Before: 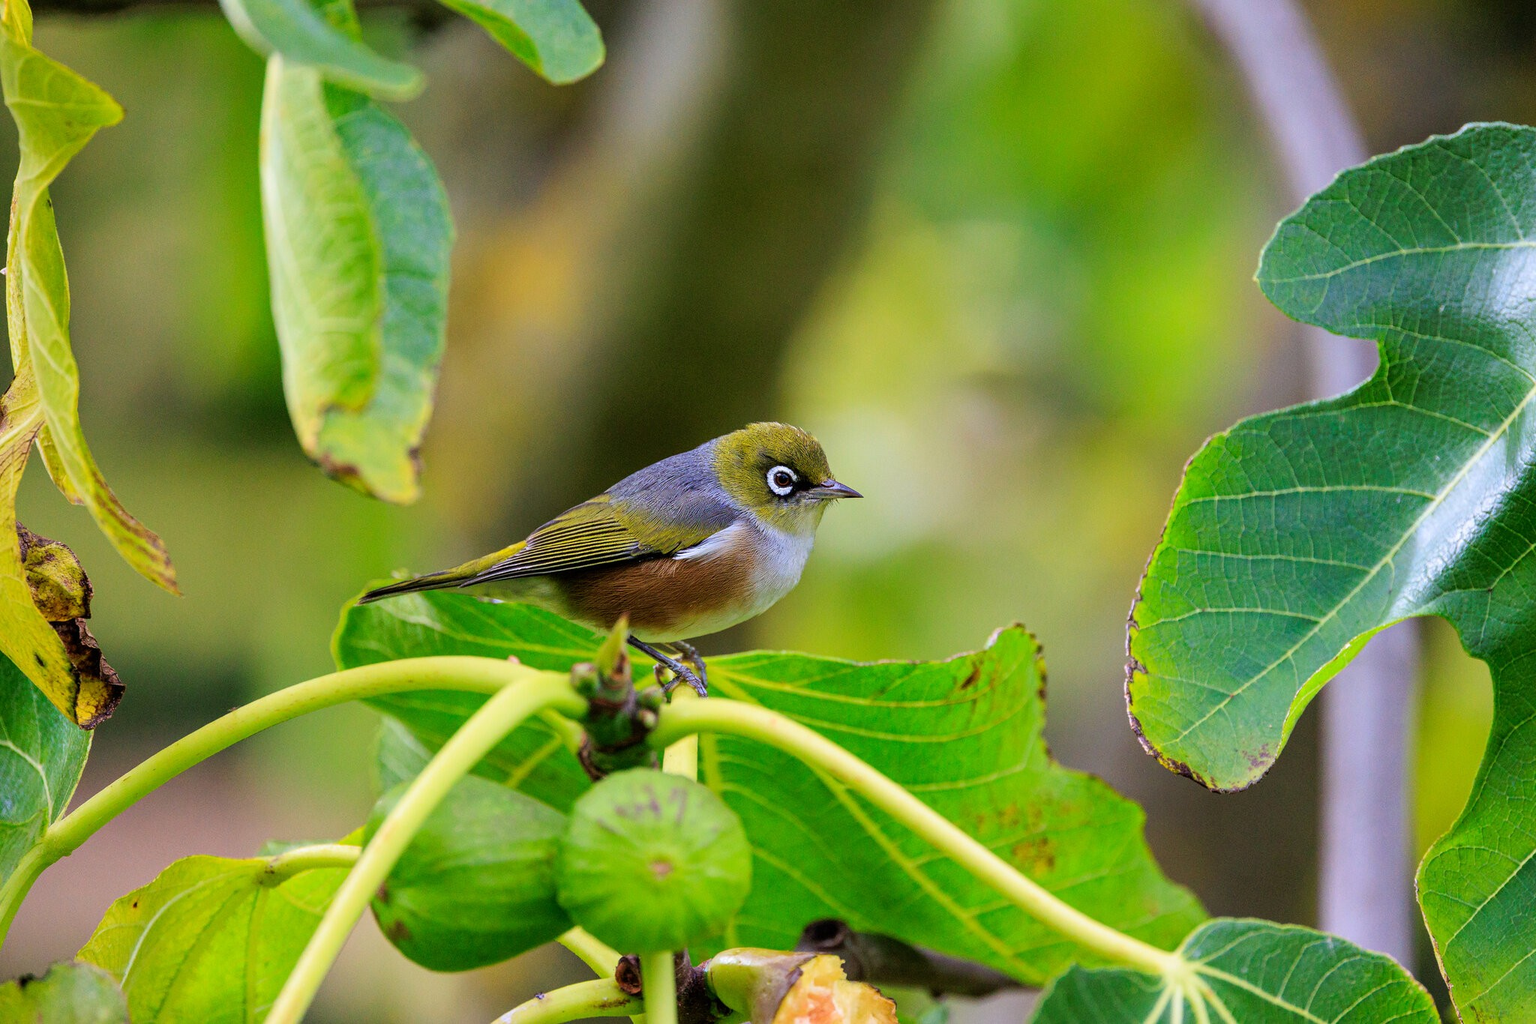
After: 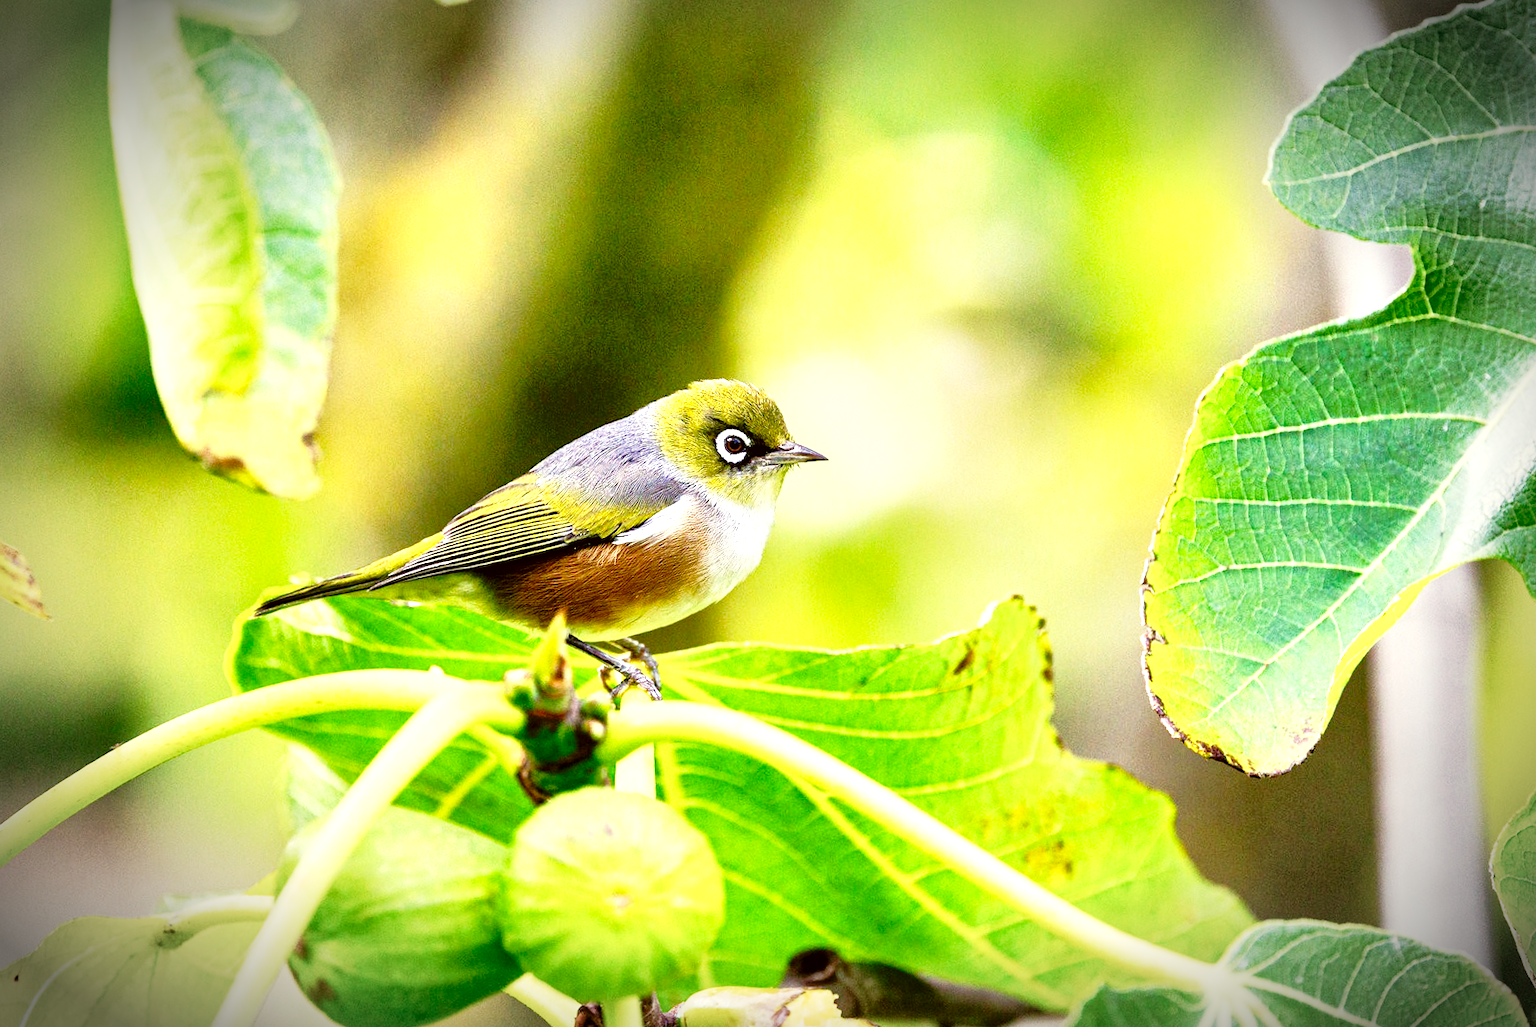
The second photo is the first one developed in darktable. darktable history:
exposure: black level correction 0.001, exposure 0.957 EV, compensate highlight preservation false
color correction: highlights a* -1.42, highlights b* 10.32, shadows a* 0.293, shadows b* 19.69
tone equalizer: mask exposure compensation -0.513 EV
local contrast: mode bilateral grid, contrast 70, coarseness 76, detail 180%, midtone range 0.2
crop and rotate: angle 3.3°, left 6.03%, top 5.706%
base curve: curves: ch0 [(0, 0) (0.028, 0.03) (0.121, 0.232) (0.46, 0.748) (0.859, 0.968) (1, 1)], preserve colors none
vignetting: brightness -0.83, automatic ratio true
